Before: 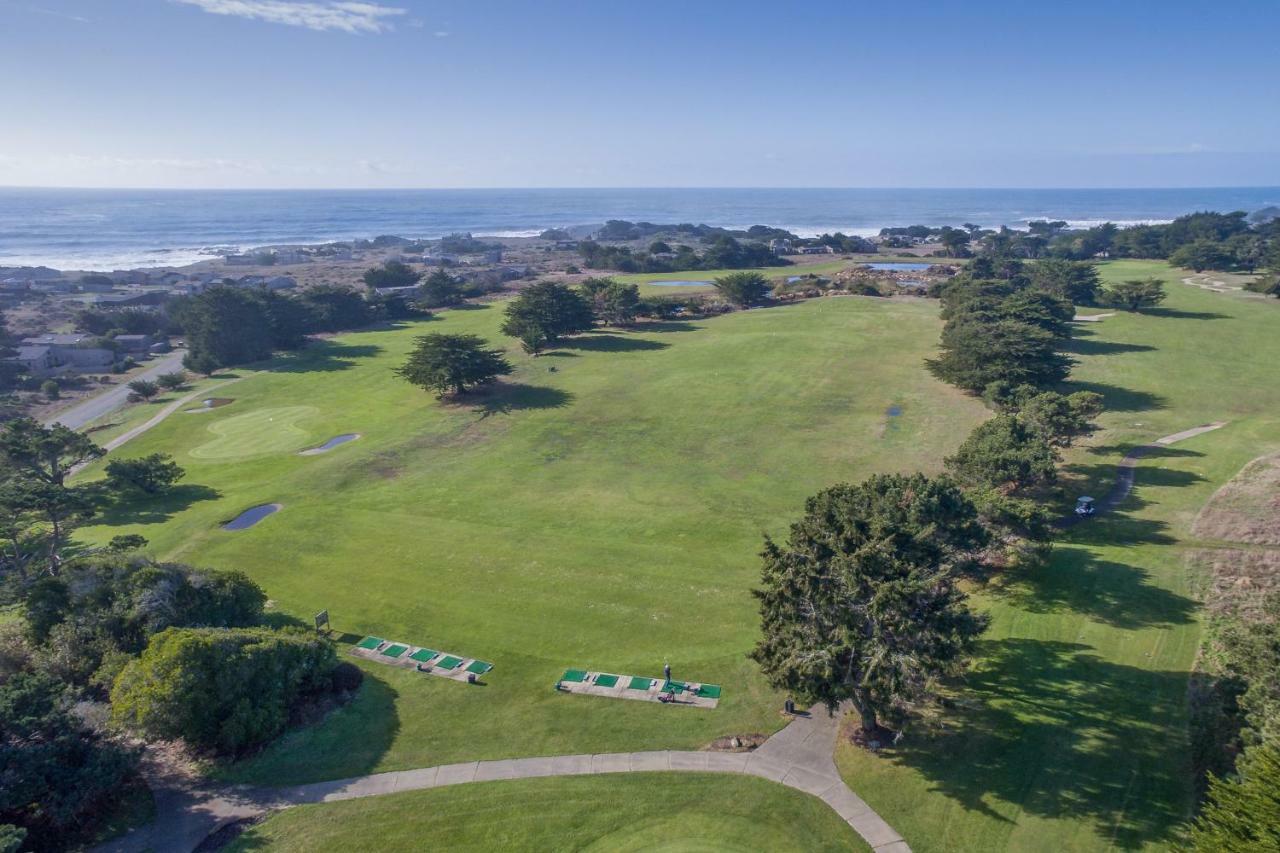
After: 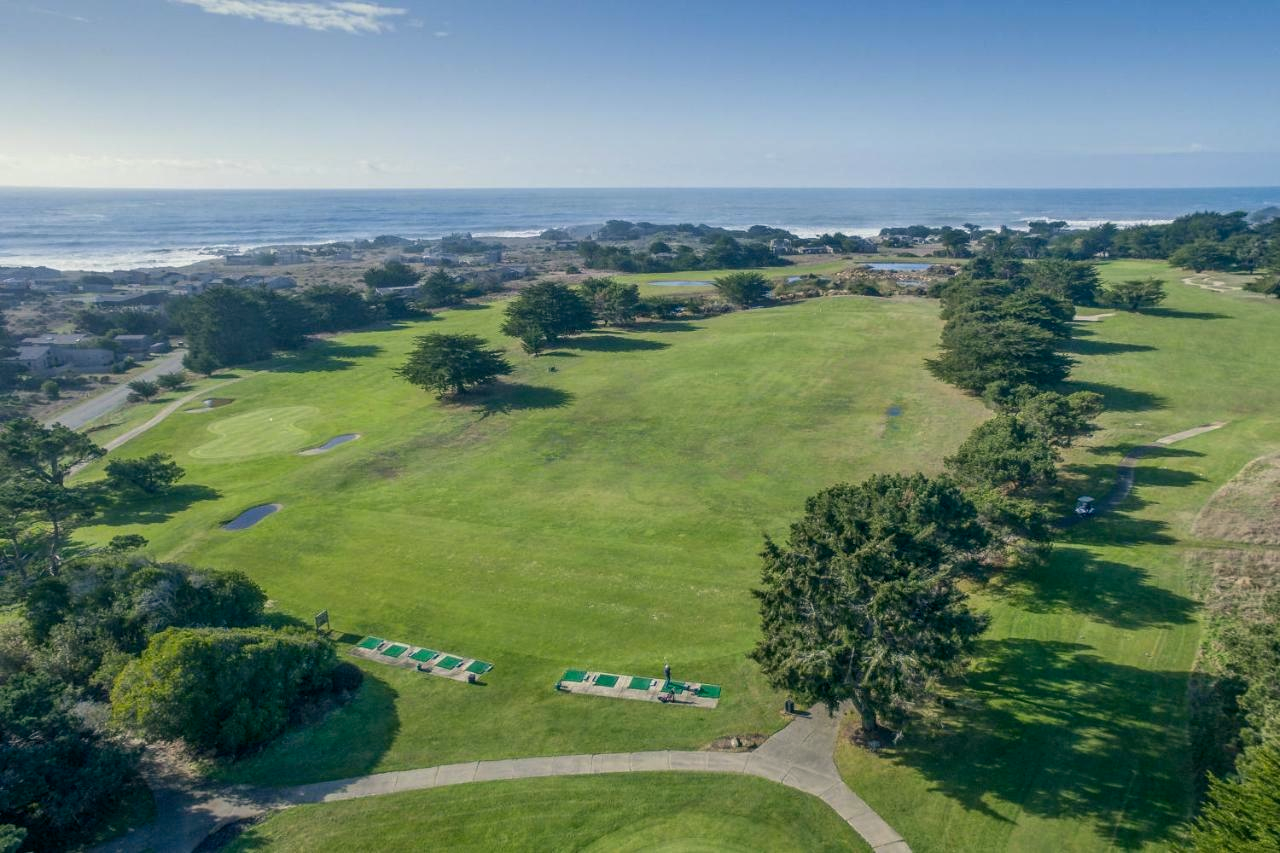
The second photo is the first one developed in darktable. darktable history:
local contrast: highlights 100%, shadows 100%, detail 120%, midtone range 0.2
color correction: highlights a* -0.482, highlights b* 9.48, shadows a* -9.48, shadows b* 0.803
